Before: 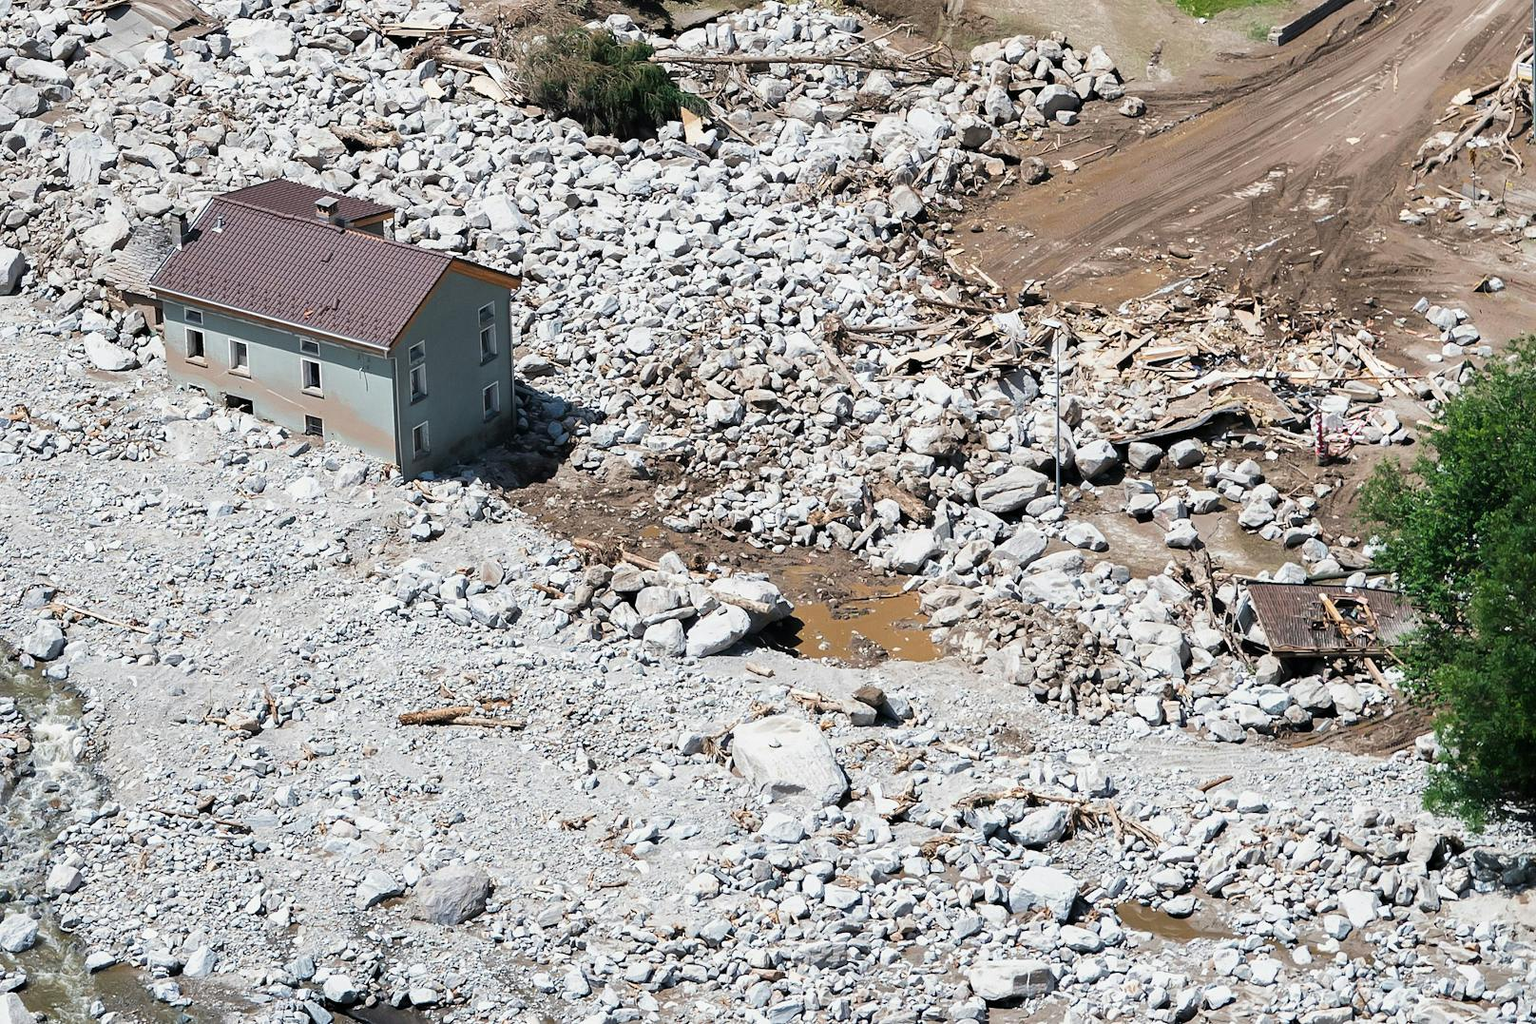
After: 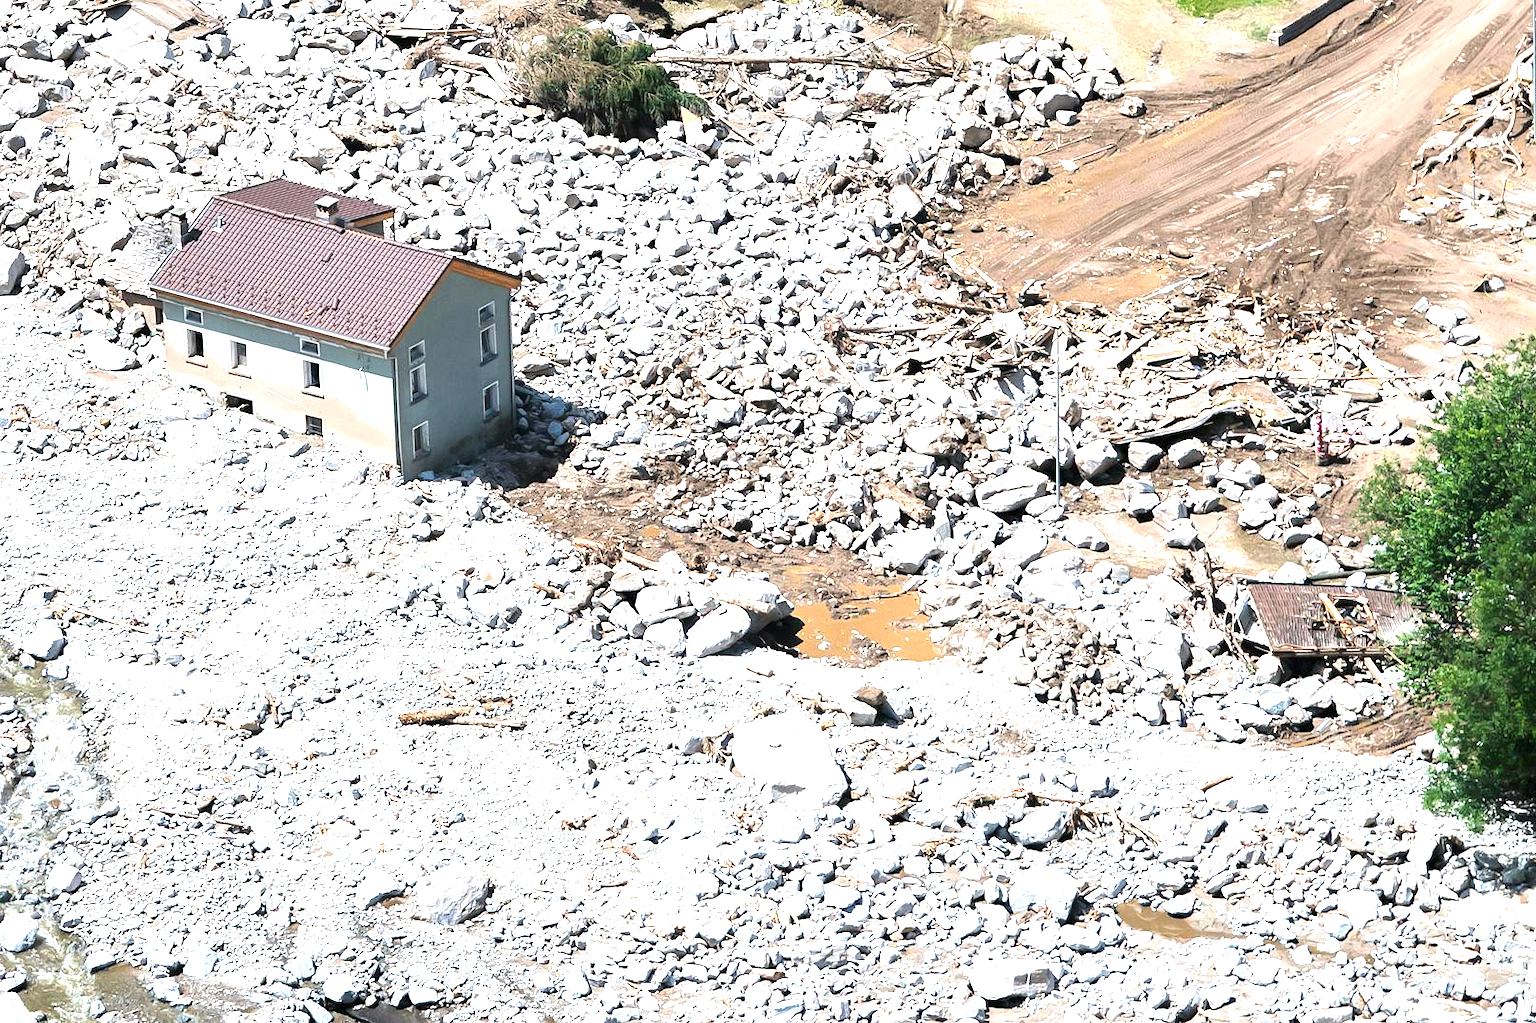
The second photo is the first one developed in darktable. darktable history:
contrast brightness saturation: contrast 0.073
exposure: black level correction 0, exposure 1.294 EV, compensate highlight preservation false
